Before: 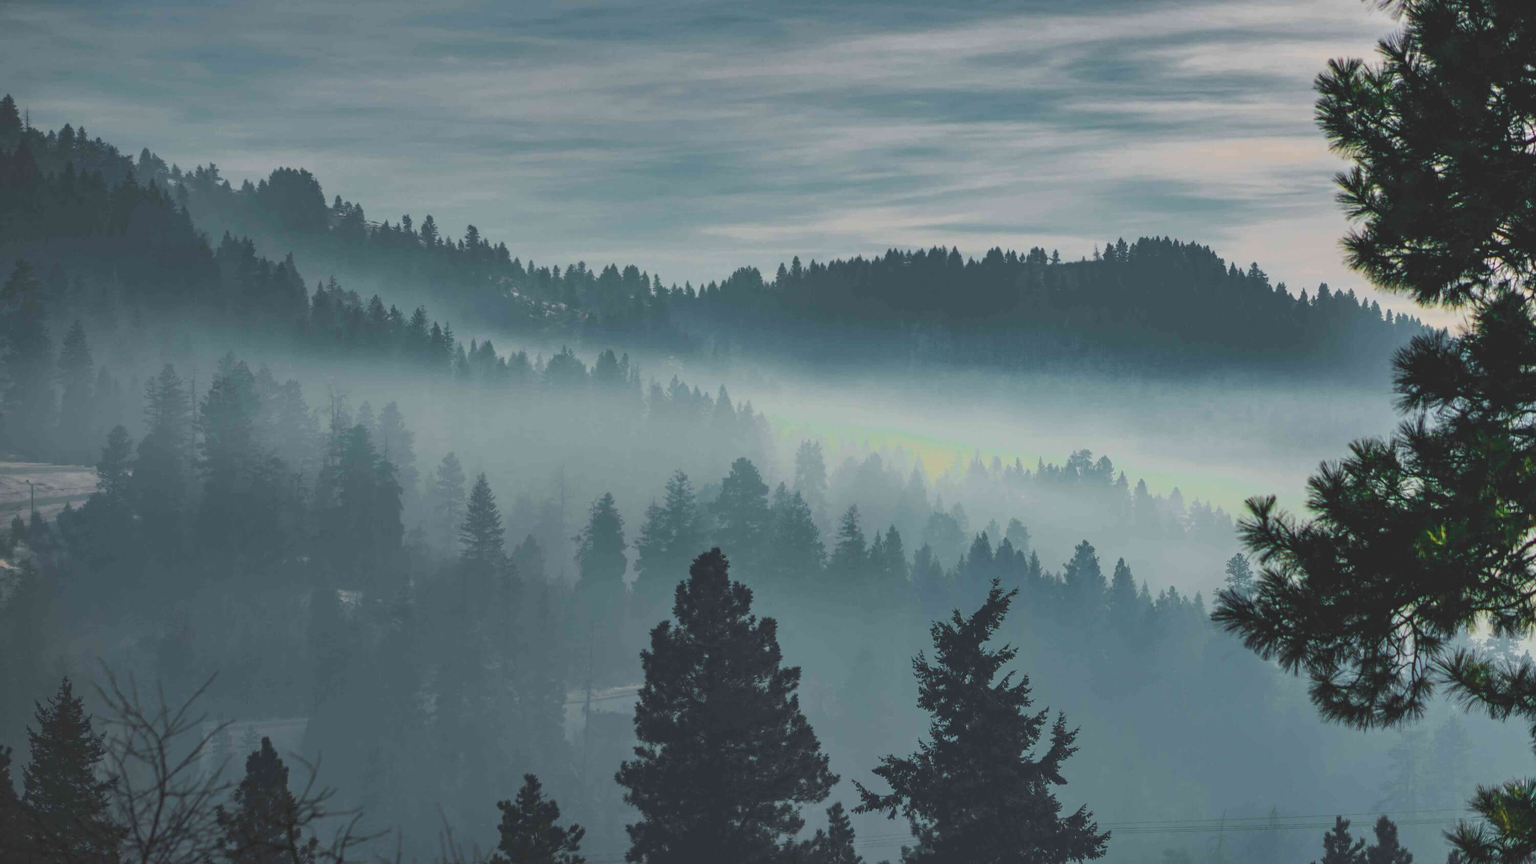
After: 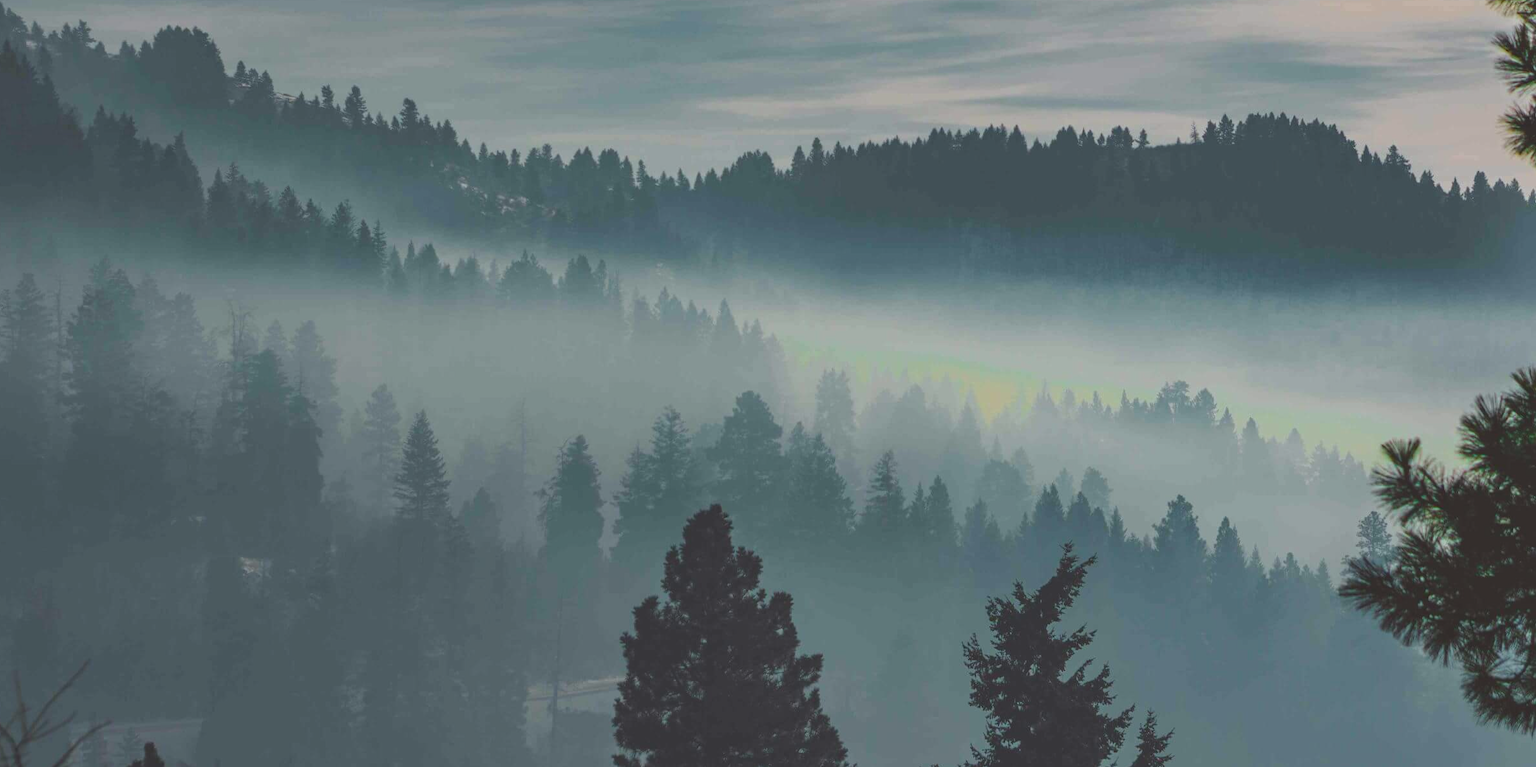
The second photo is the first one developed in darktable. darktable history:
exposure: exposure -0.152 EV, compensate exposure bias true, compensate highlight preservation false
crop: left 9.582%, top 17.041%, right 10.902%, bottom 12.347%
color balance rgb: power › luminance -3.875%, power › chroma 0.563%, power › hue 39.11°, global offset › luminance 1.469%, perceptual saturation grading › global saturation 20%, perceptual saturation grading › highlights -25.589%, perceptual saturation grading › shadows 26.174%, global vibrance 14.256%
